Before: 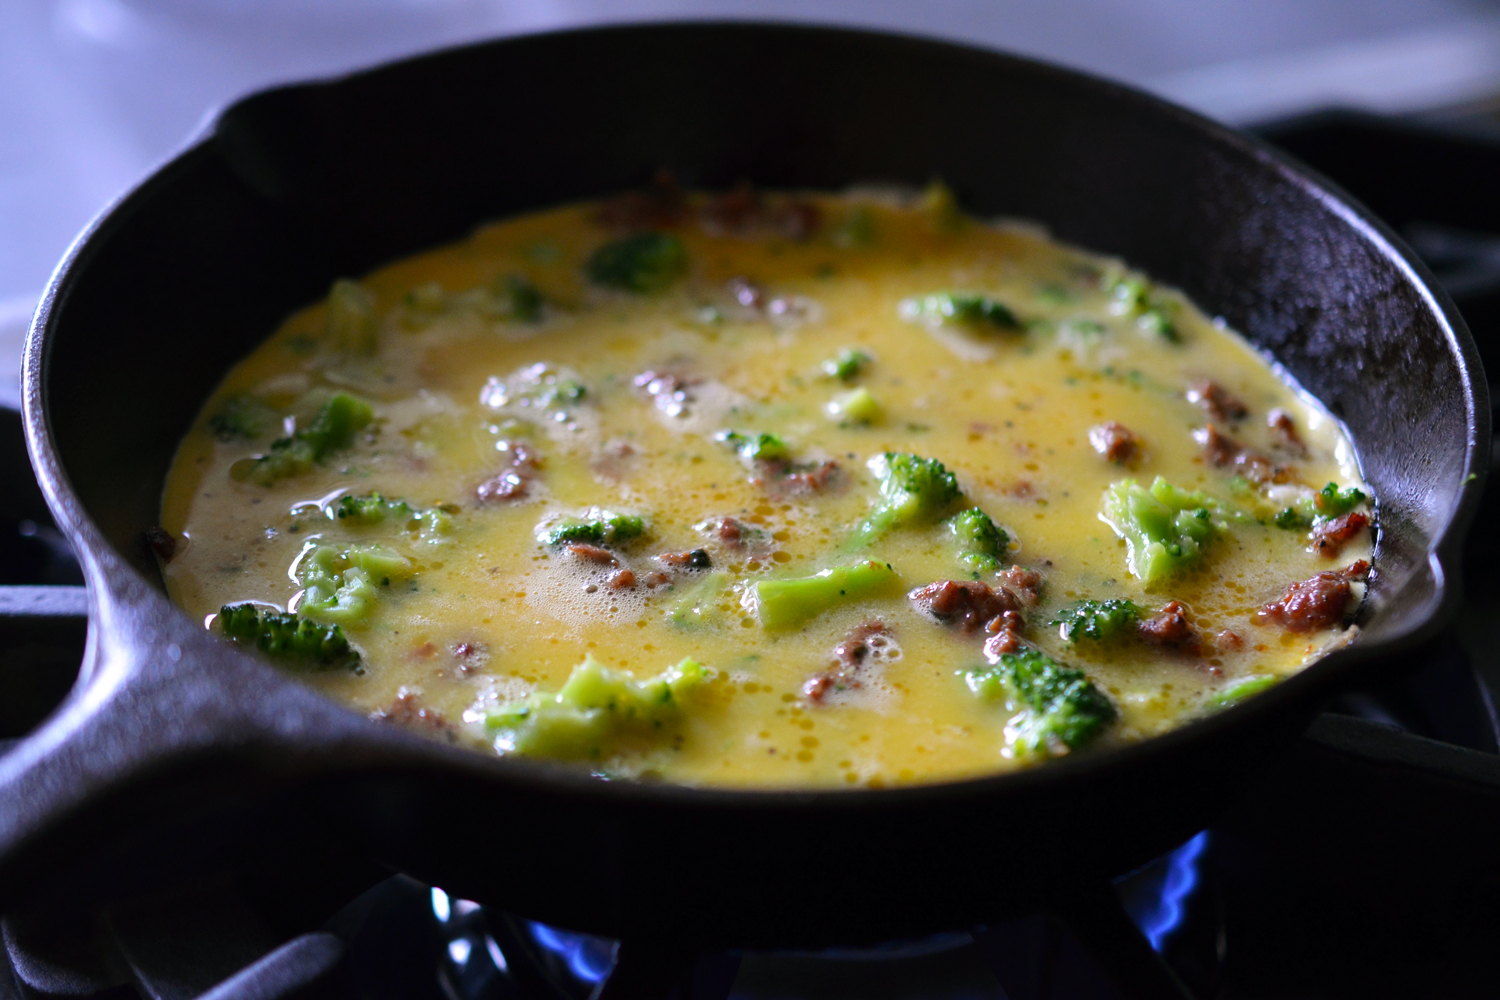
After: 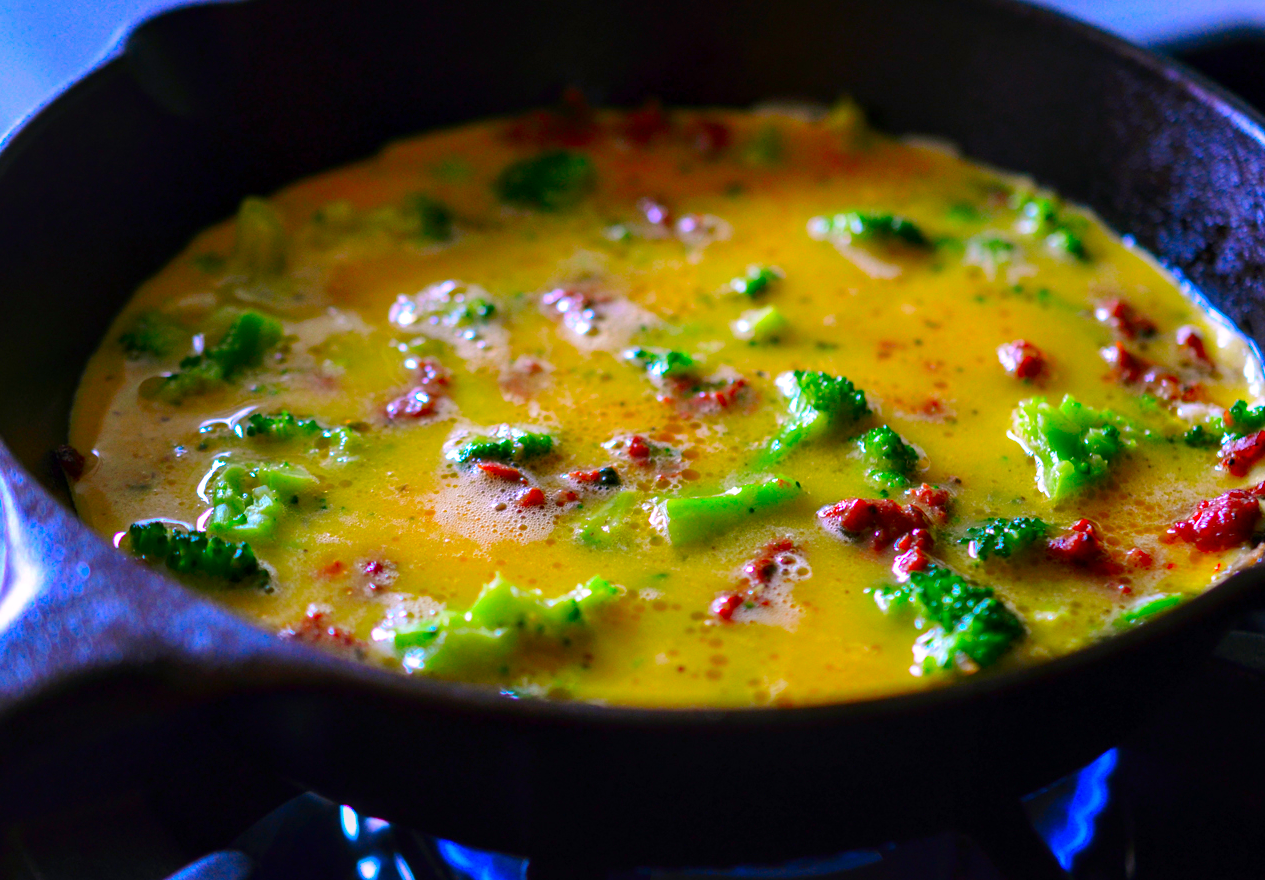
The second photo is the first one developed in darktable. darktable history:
local contrast: on, module defaults
crop: left 6.088%, top 8.227%, right 9.54%, bottom 3.749%
color correction: highlights a* 1.69, highlights b* -1.86, saturation 2.53
